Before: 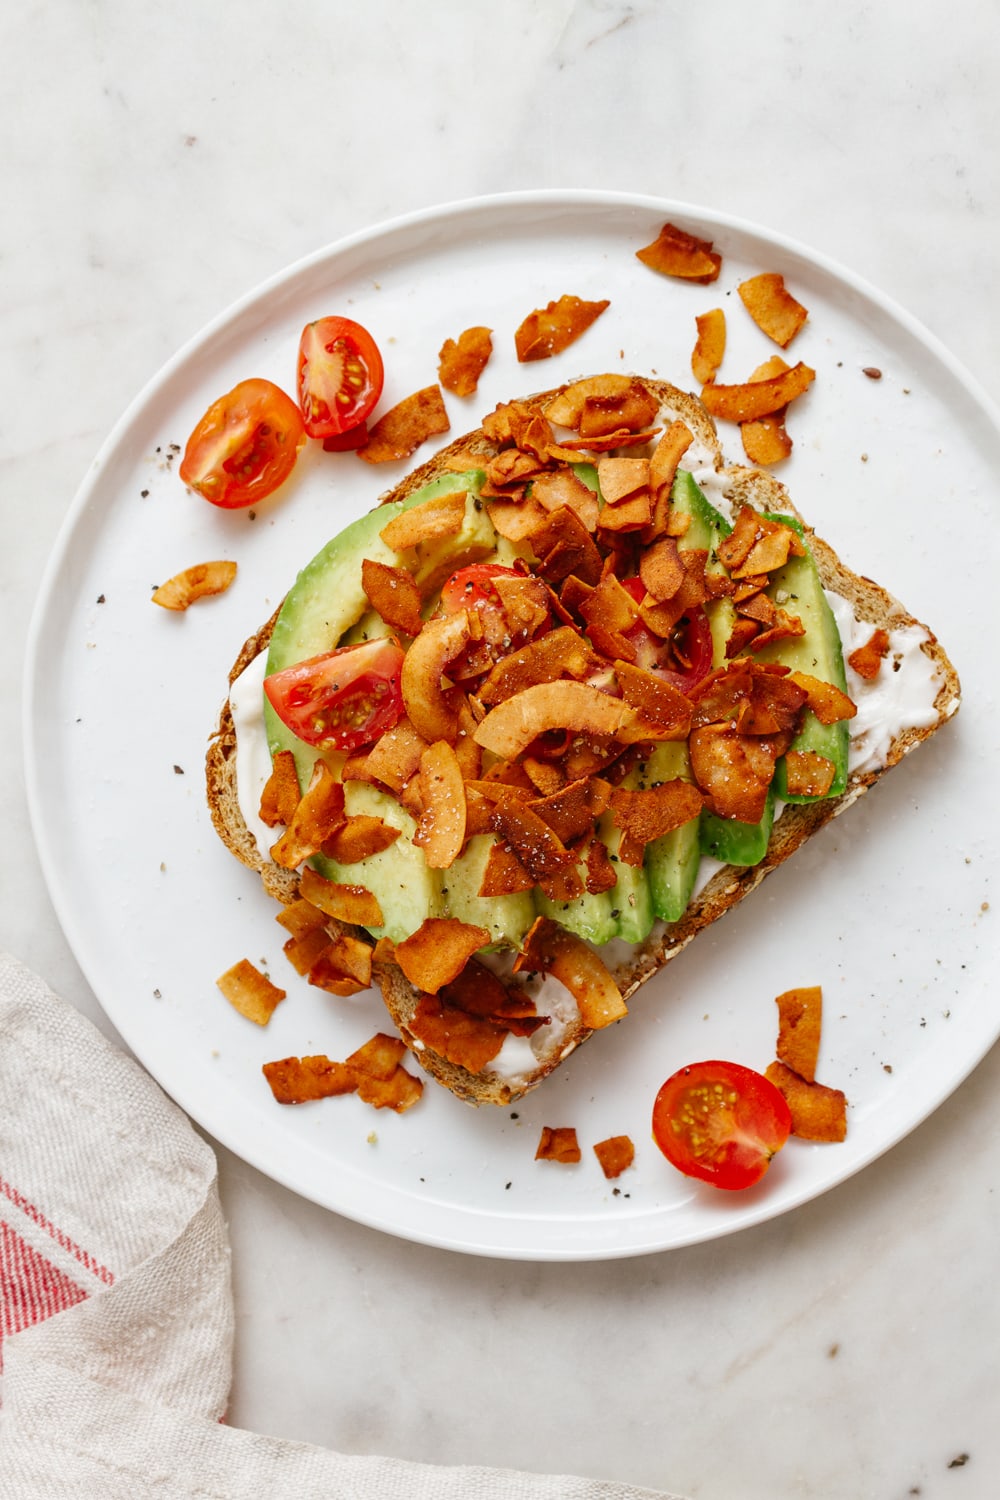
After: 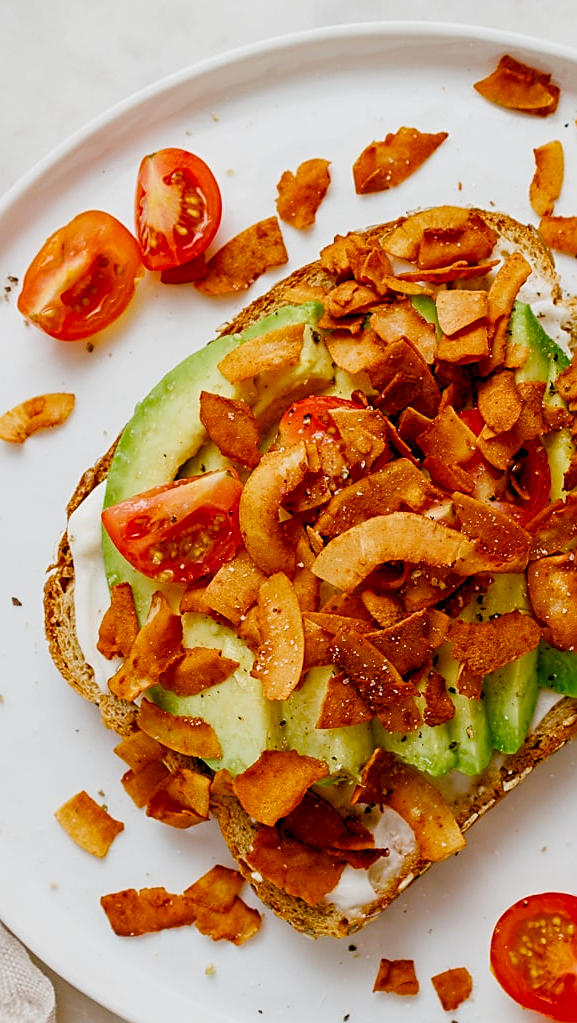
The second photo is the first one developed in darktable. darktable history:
crop: left 16.202%, top 11.208%, right 26.045%, bottom 20.557%
sharpen: on, module defaults
color balance rgb: global offset › luminance -0.5%, perceptual saturation grading › highlights -17.77%, perceptual saturation grading › mid-tones 33.1%, perceptual saturation grading › shadows 50.52%, perceptual brilliance grading › highlights 10.8%, perceptual brilliance grading › shadows -10.8%, global vibrance 24.22%, contrast -25%
